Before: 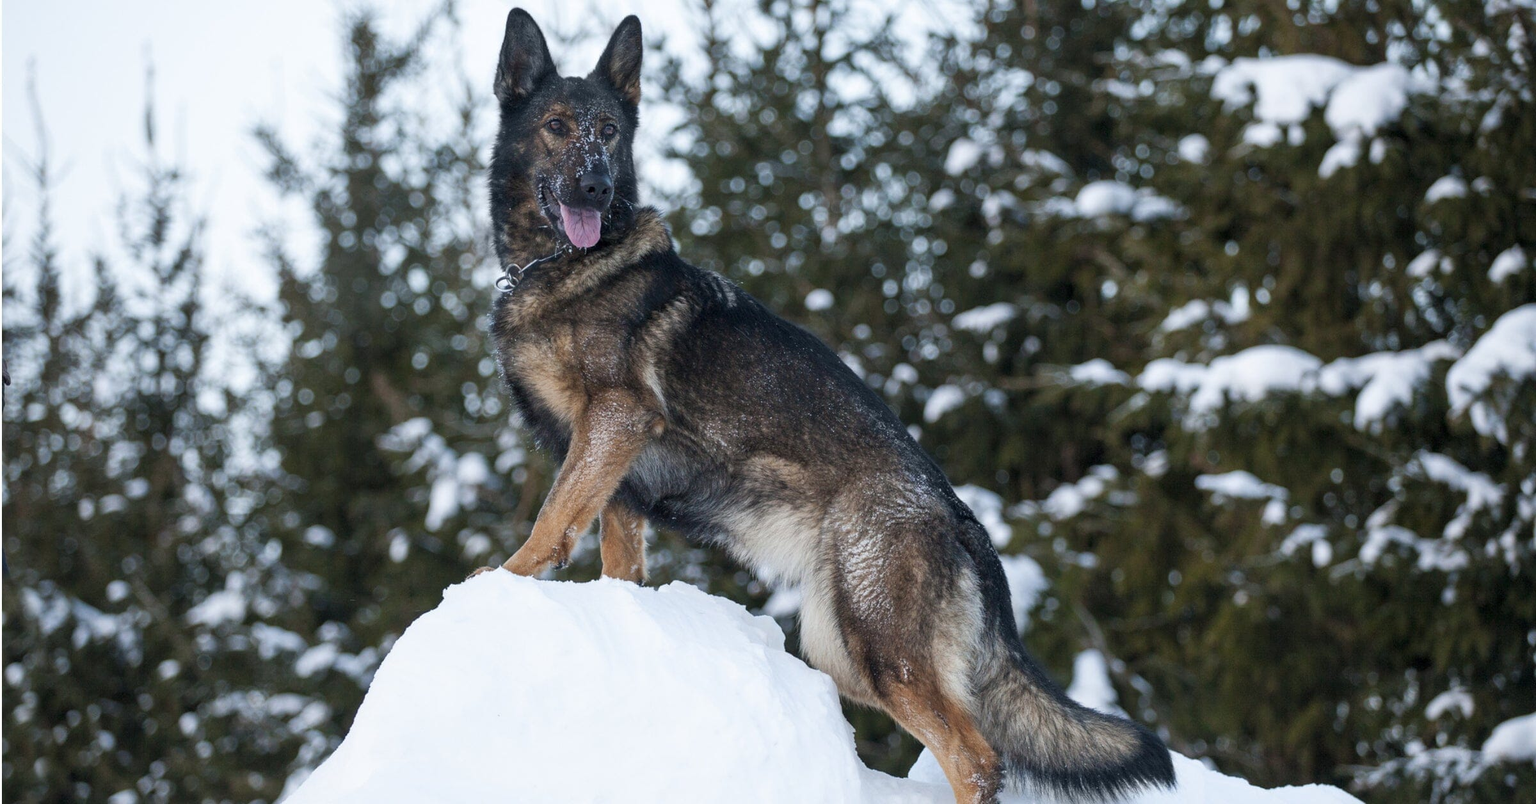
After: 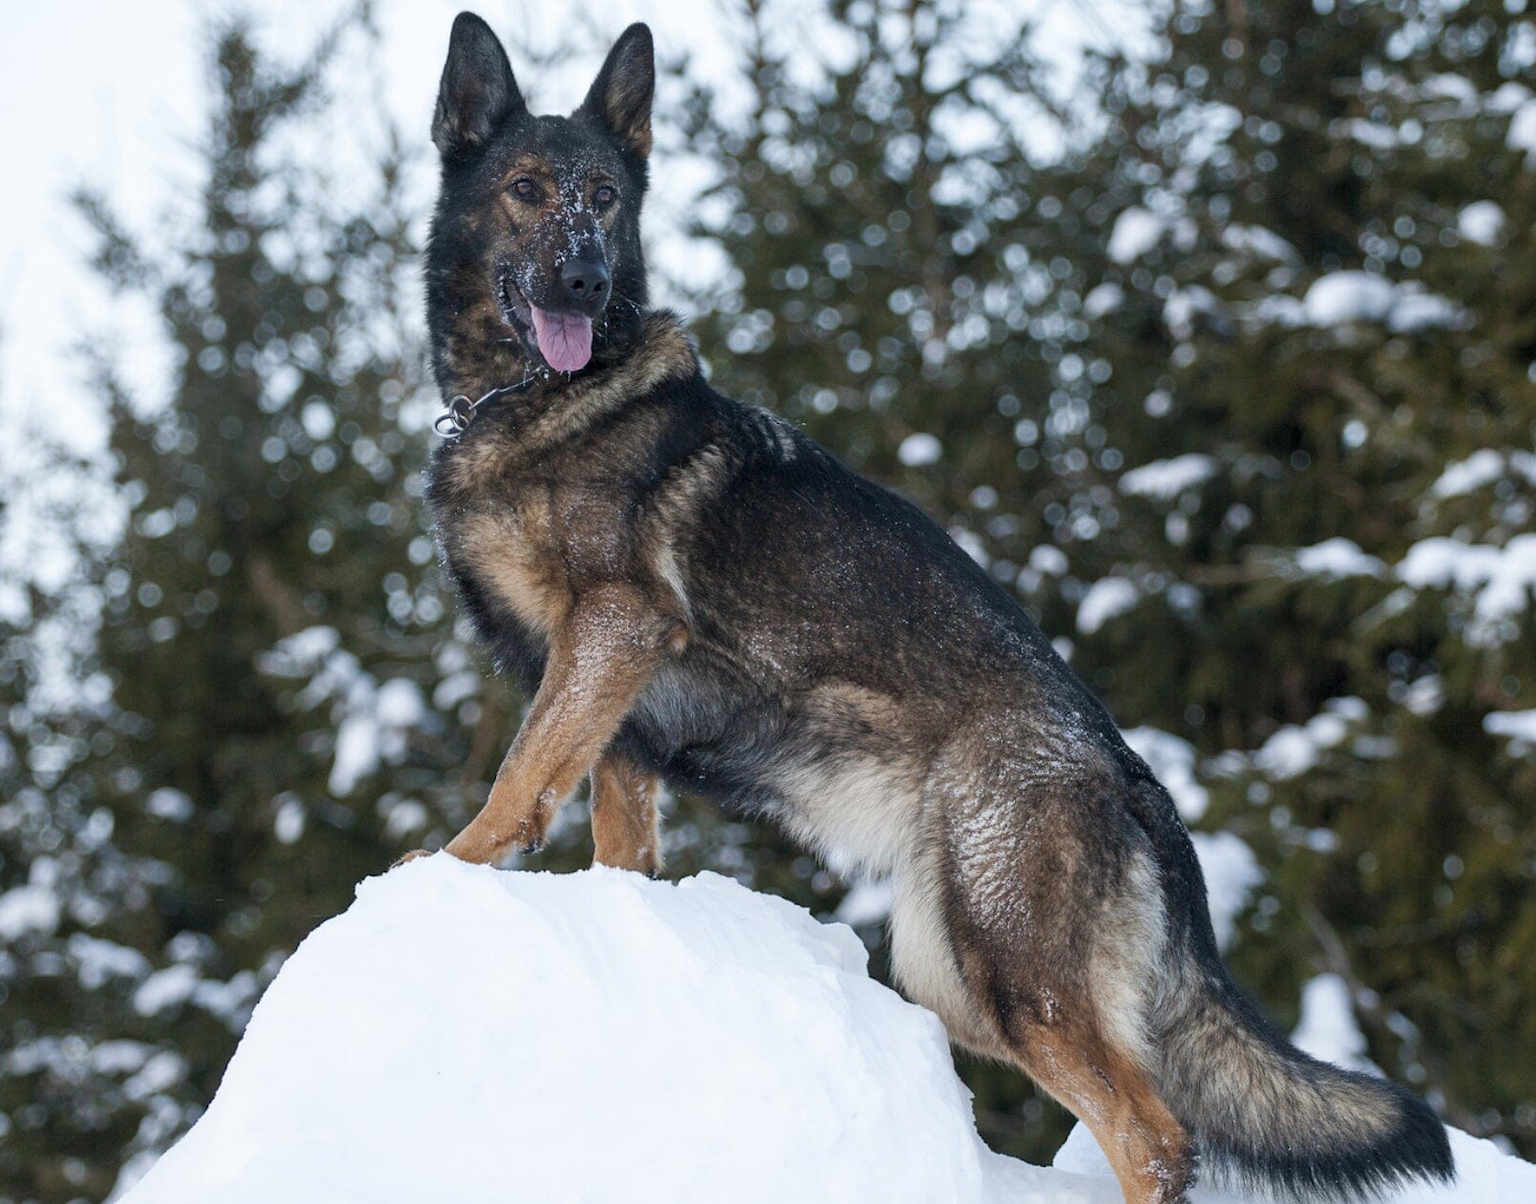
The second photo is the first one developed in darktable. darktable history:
crop and rotate: left 13.453%, right 19.88%
